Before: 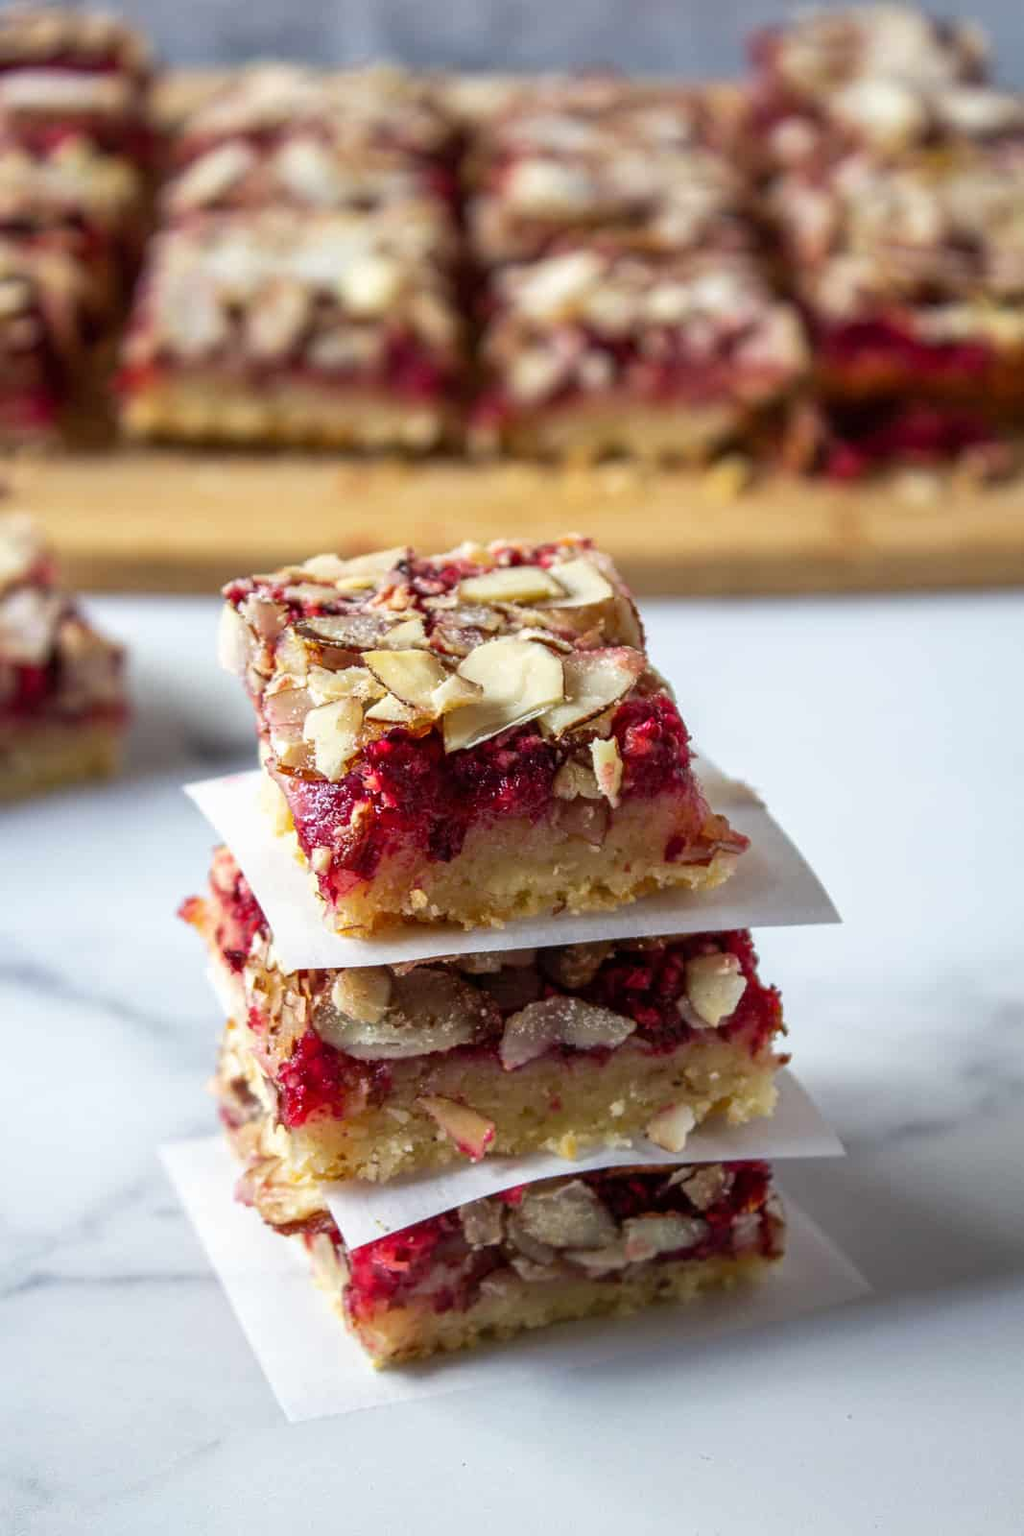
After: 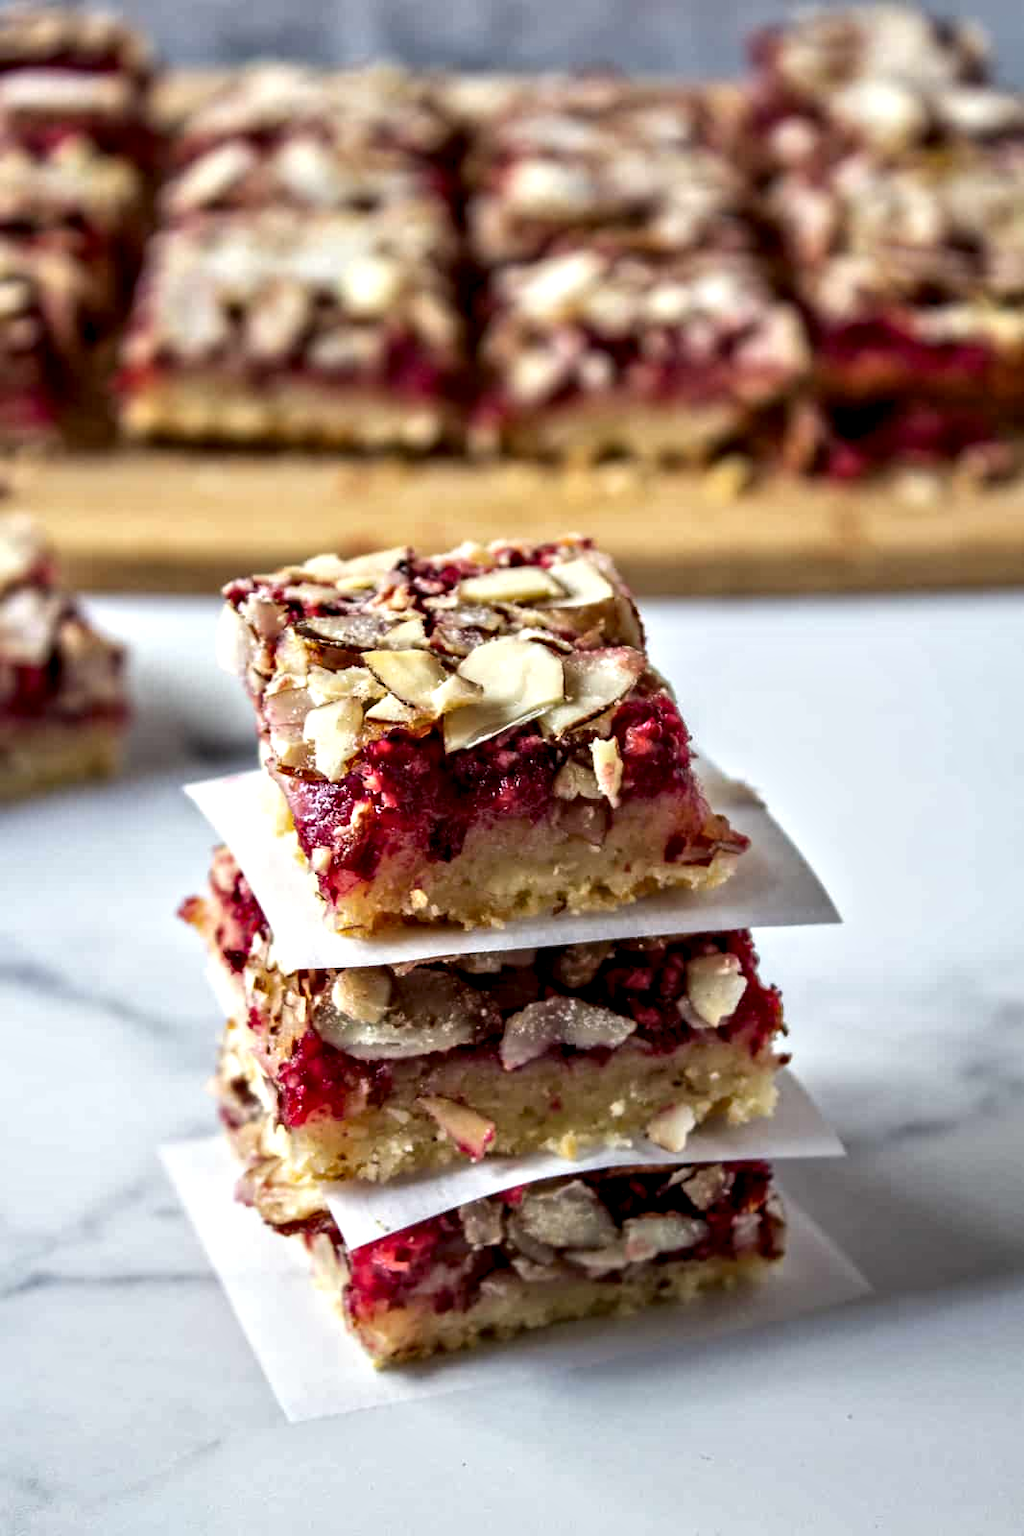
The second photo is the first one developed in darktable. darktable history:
contrast equalizer: octaves 7, y [[0.511, 0.558, 0.631, 0.632, 0.559, 0.512], [0.5 ×6], [0.5 ×6], [0 ×6], [0 ×6]]
